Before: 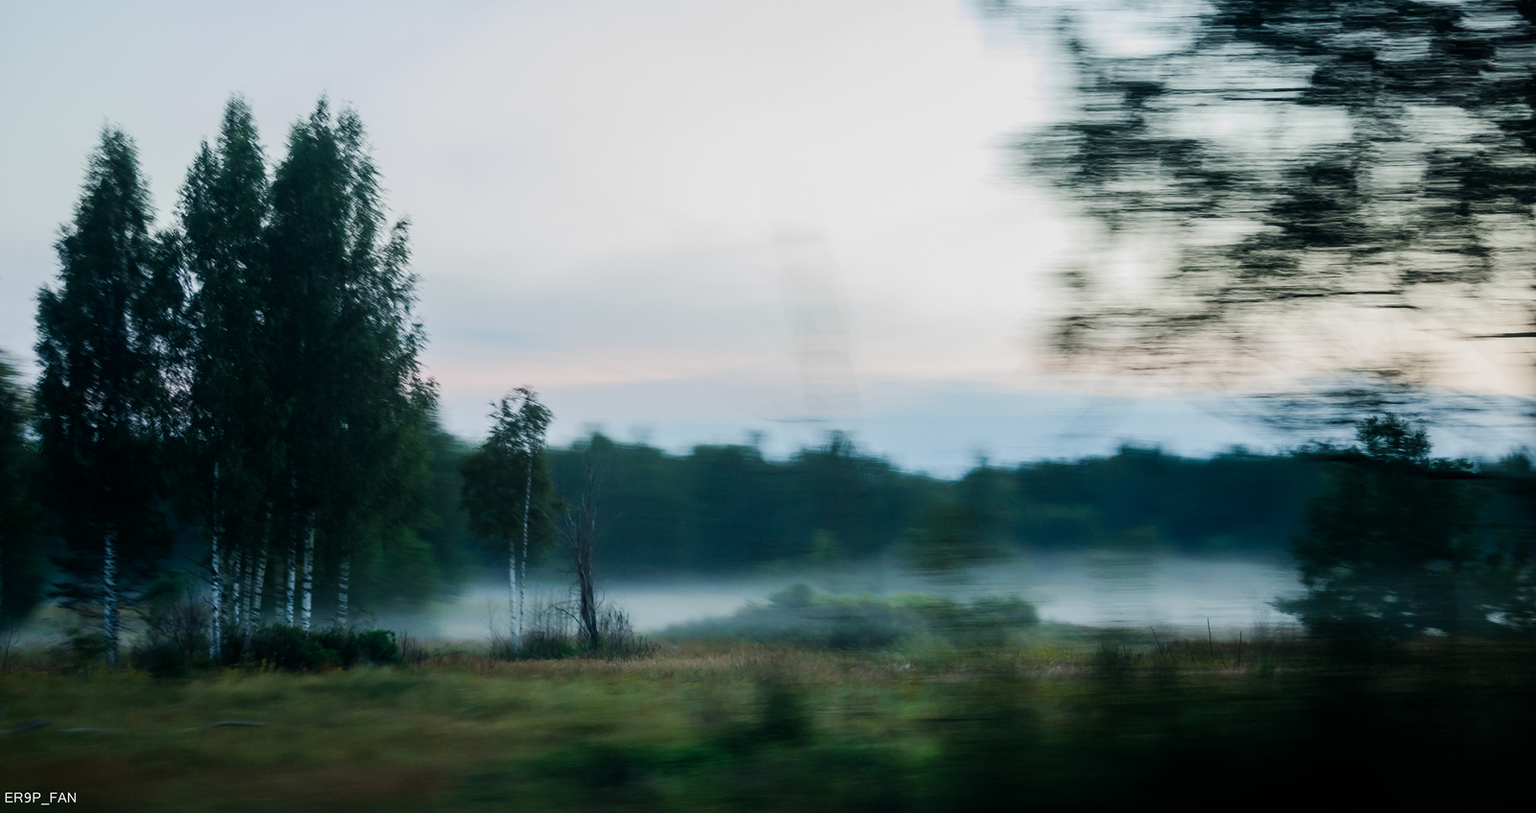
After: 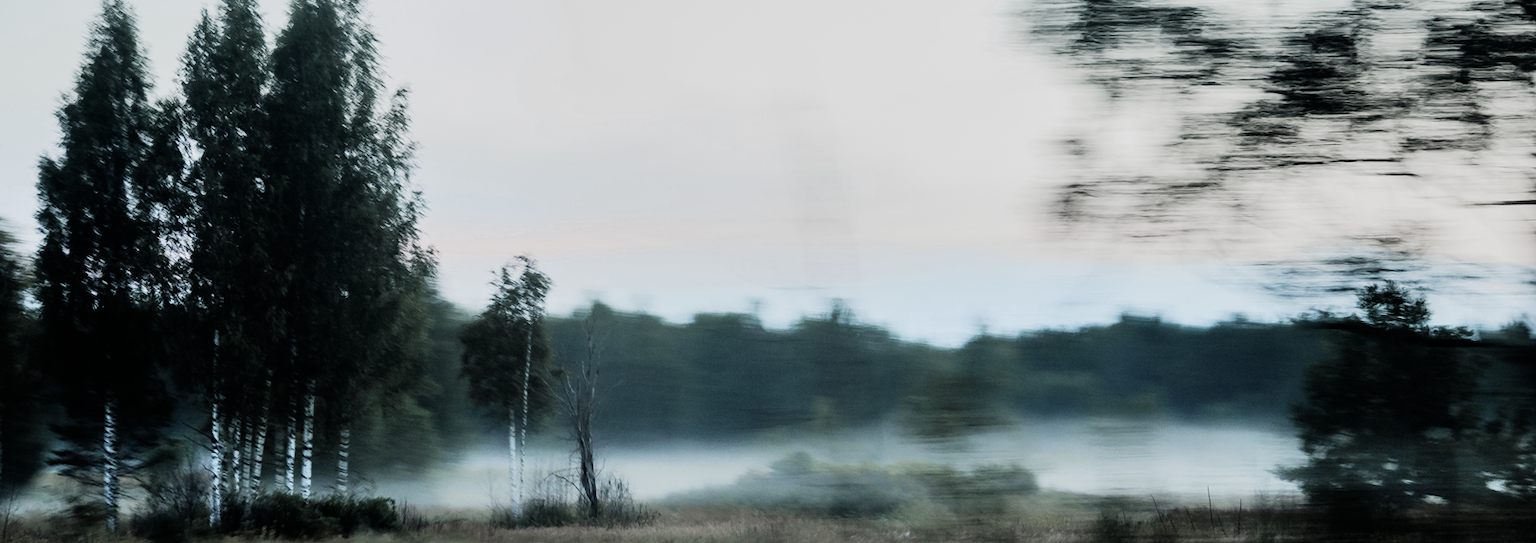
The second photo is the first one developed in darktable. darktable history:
color zones: curves: ch0 [(0, 0.613) (0.01, 0.613) (0.245, 0.448) (0.498, 0.529) (0.642, 0.665) (0.879, 0.777) (0.99, 0.613)]; ch1 [(0, 0.272) (0.219, 0.127) (0.724, 0.346)]
exposure: exposure 0.72 EV, compensate exposure bias true, compensate highlight preservation false
crop: top 16.365%, bottom 16.722%
shadows and highlights: shadows 36.42, highlights -27.66, soften with gaussian
filmic rgb: black relative exposure -7.65 EV, white relative exposure 4.56 EV, hardness 3.61
